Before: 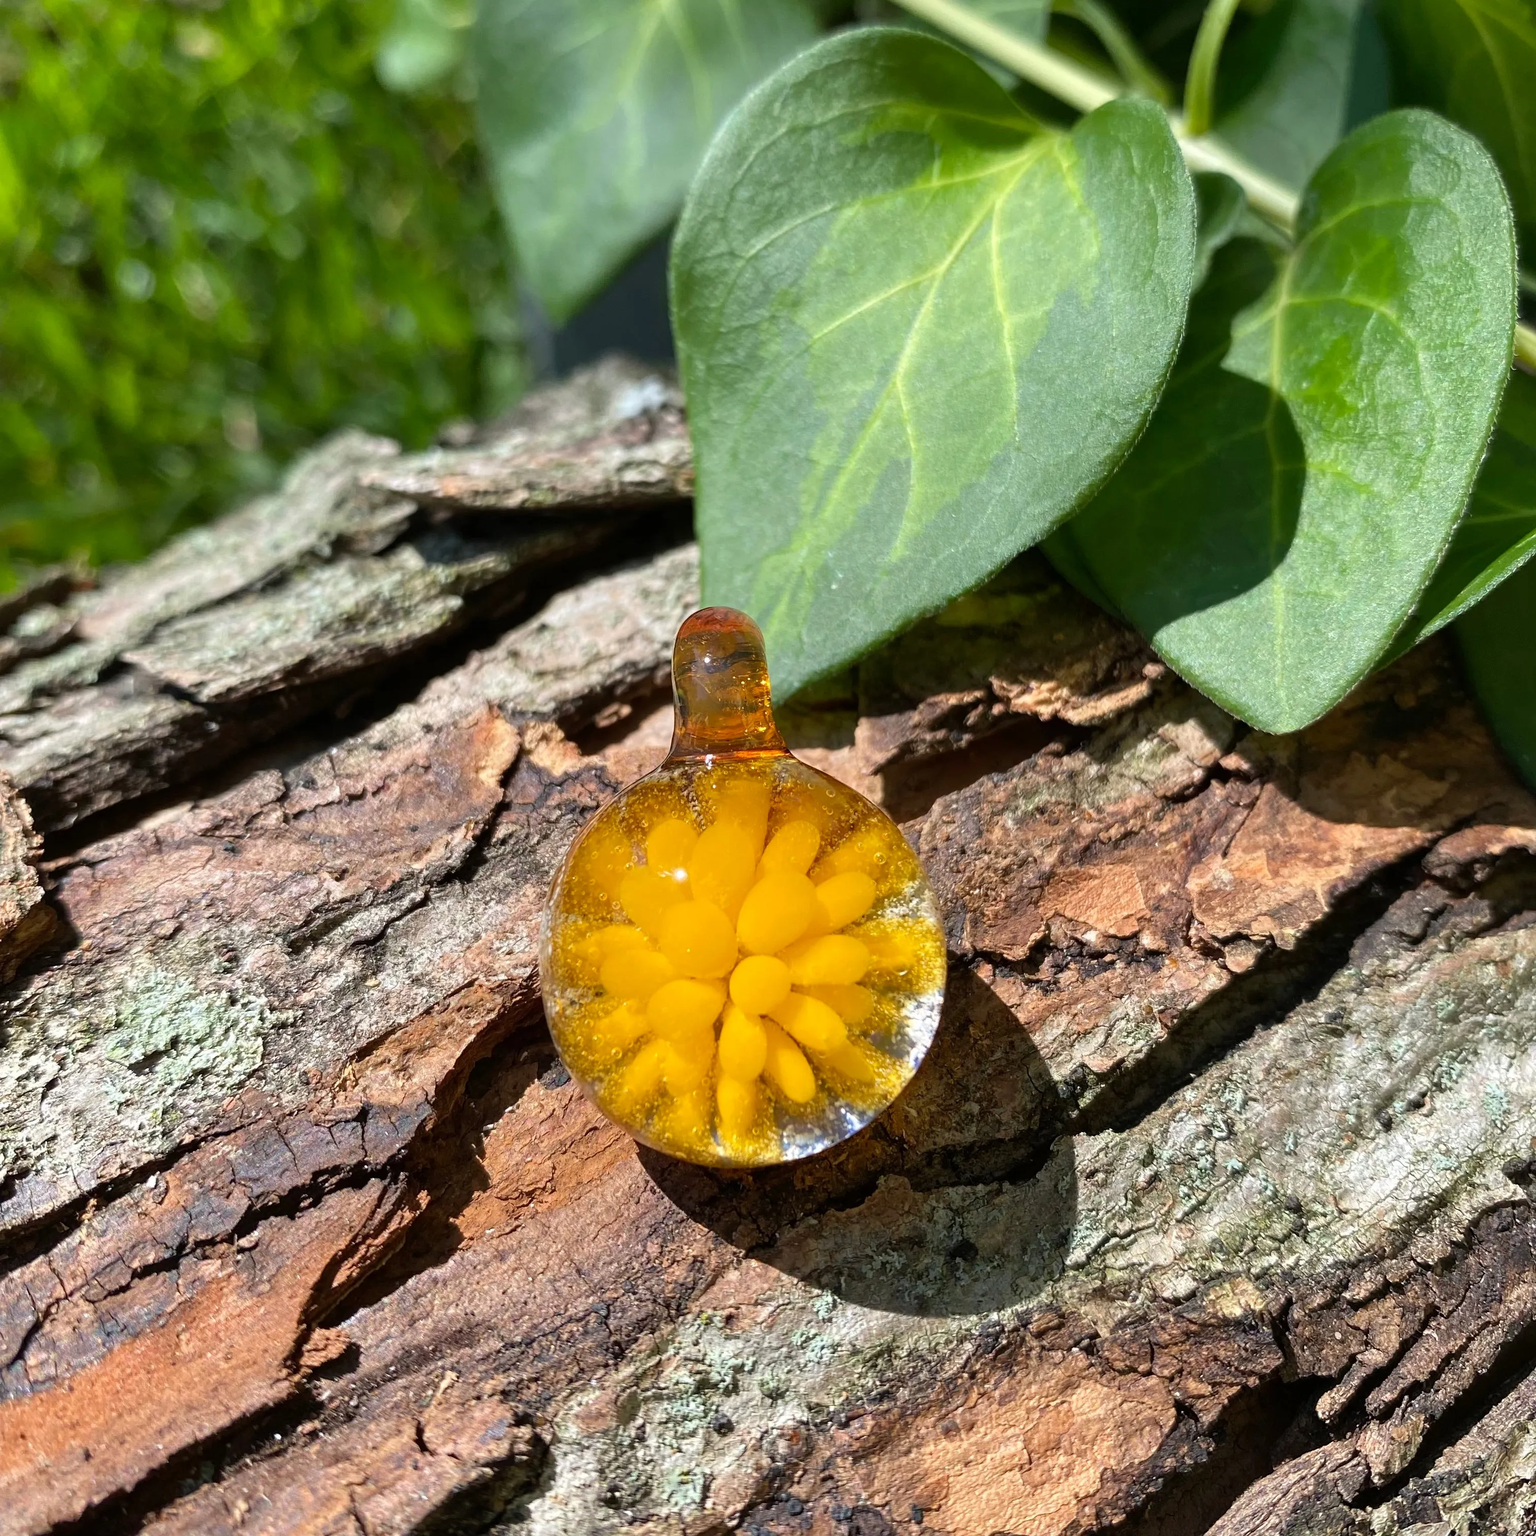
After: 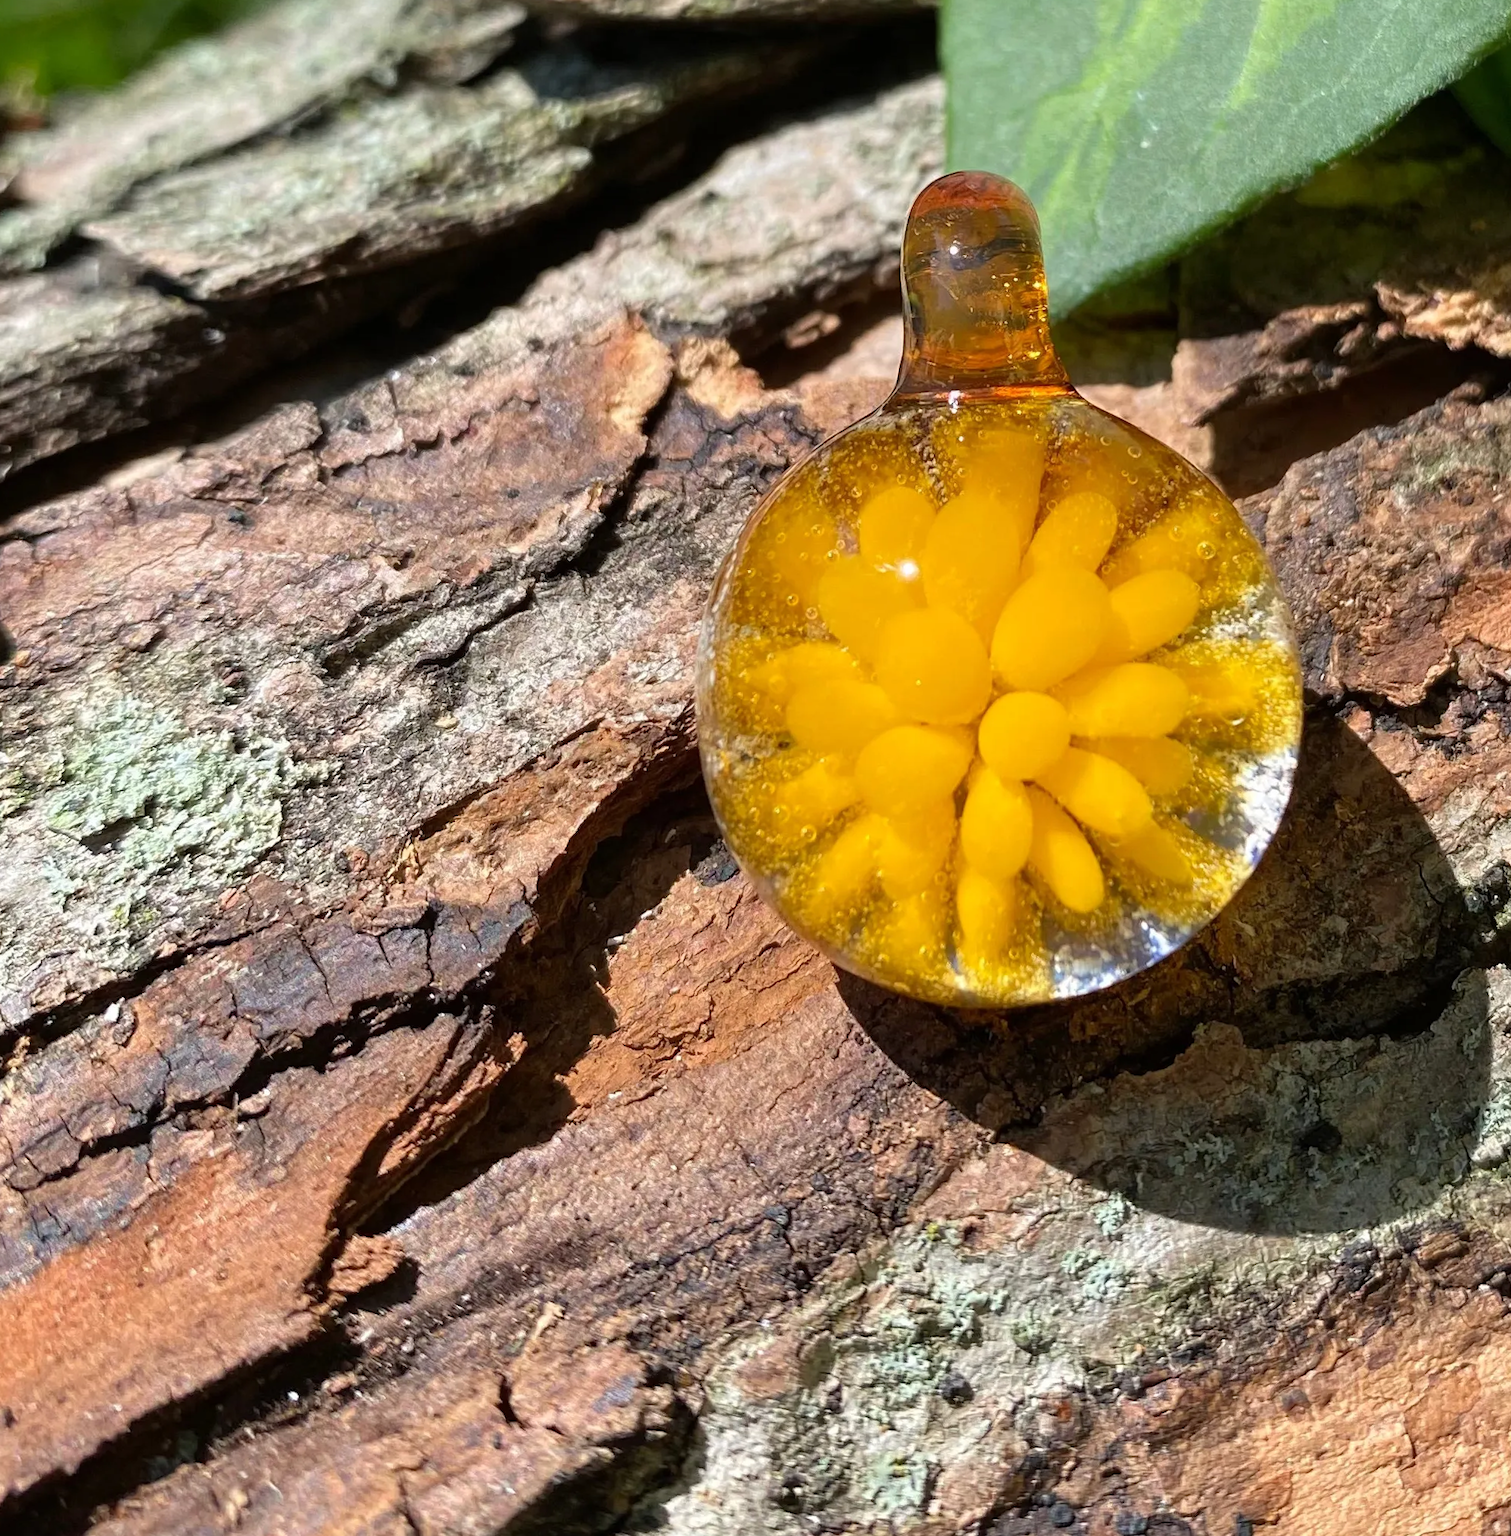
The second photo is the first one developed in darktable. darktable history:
crop and rotate: angle -1.03°, left 3.711%, top 31.677%, right 29.042%
